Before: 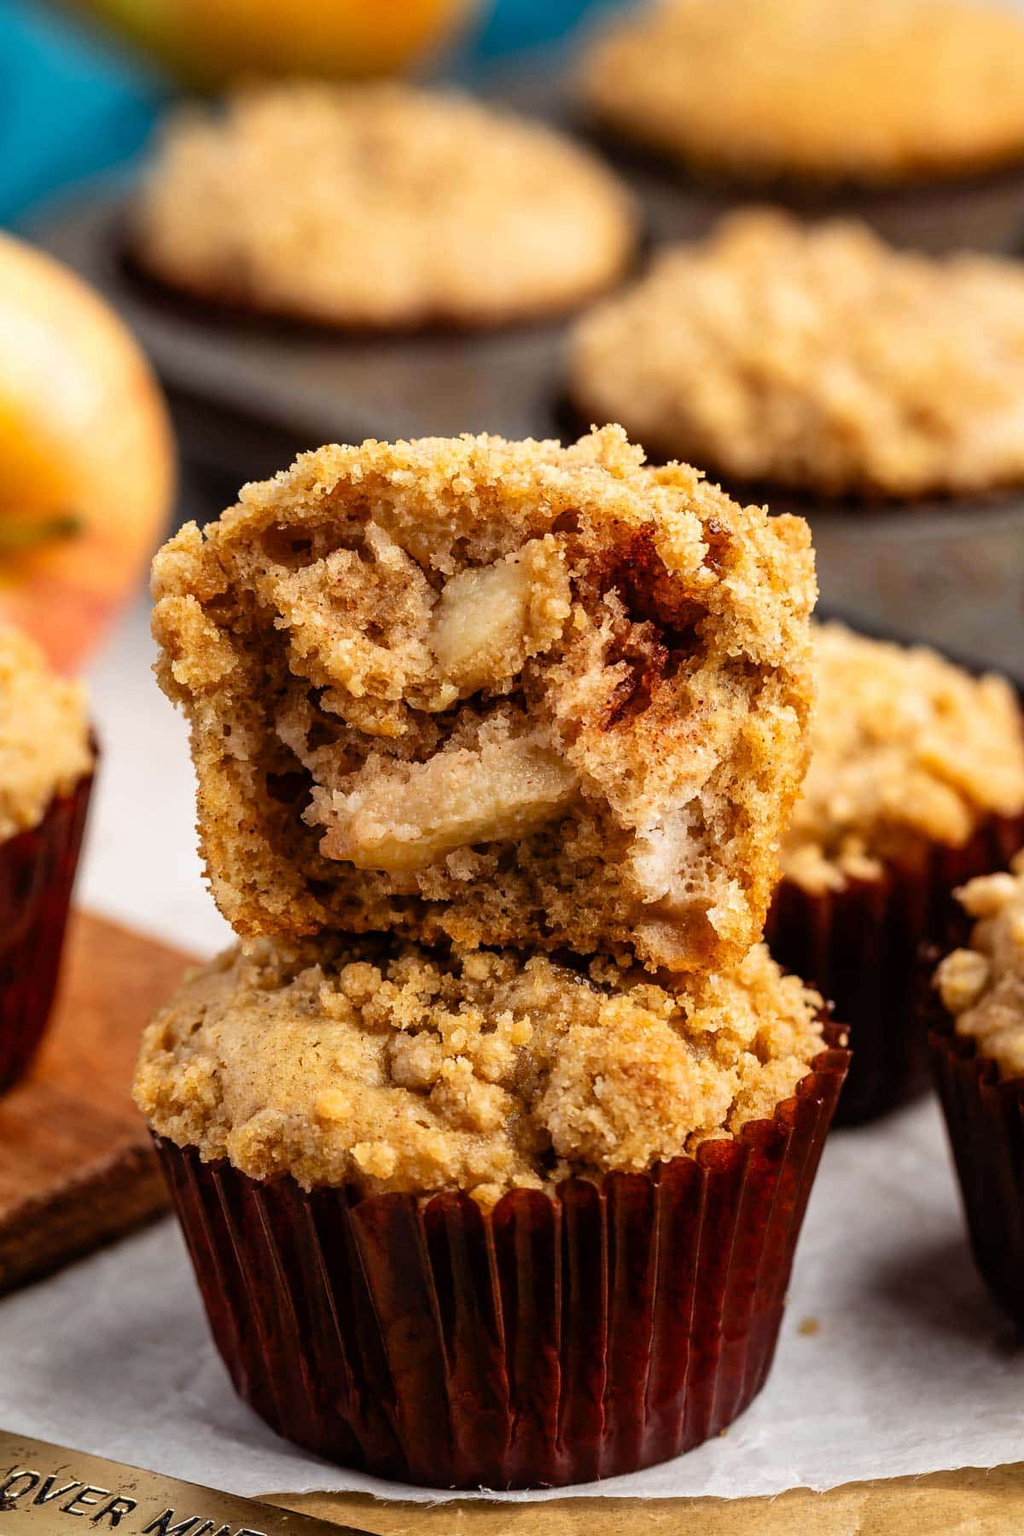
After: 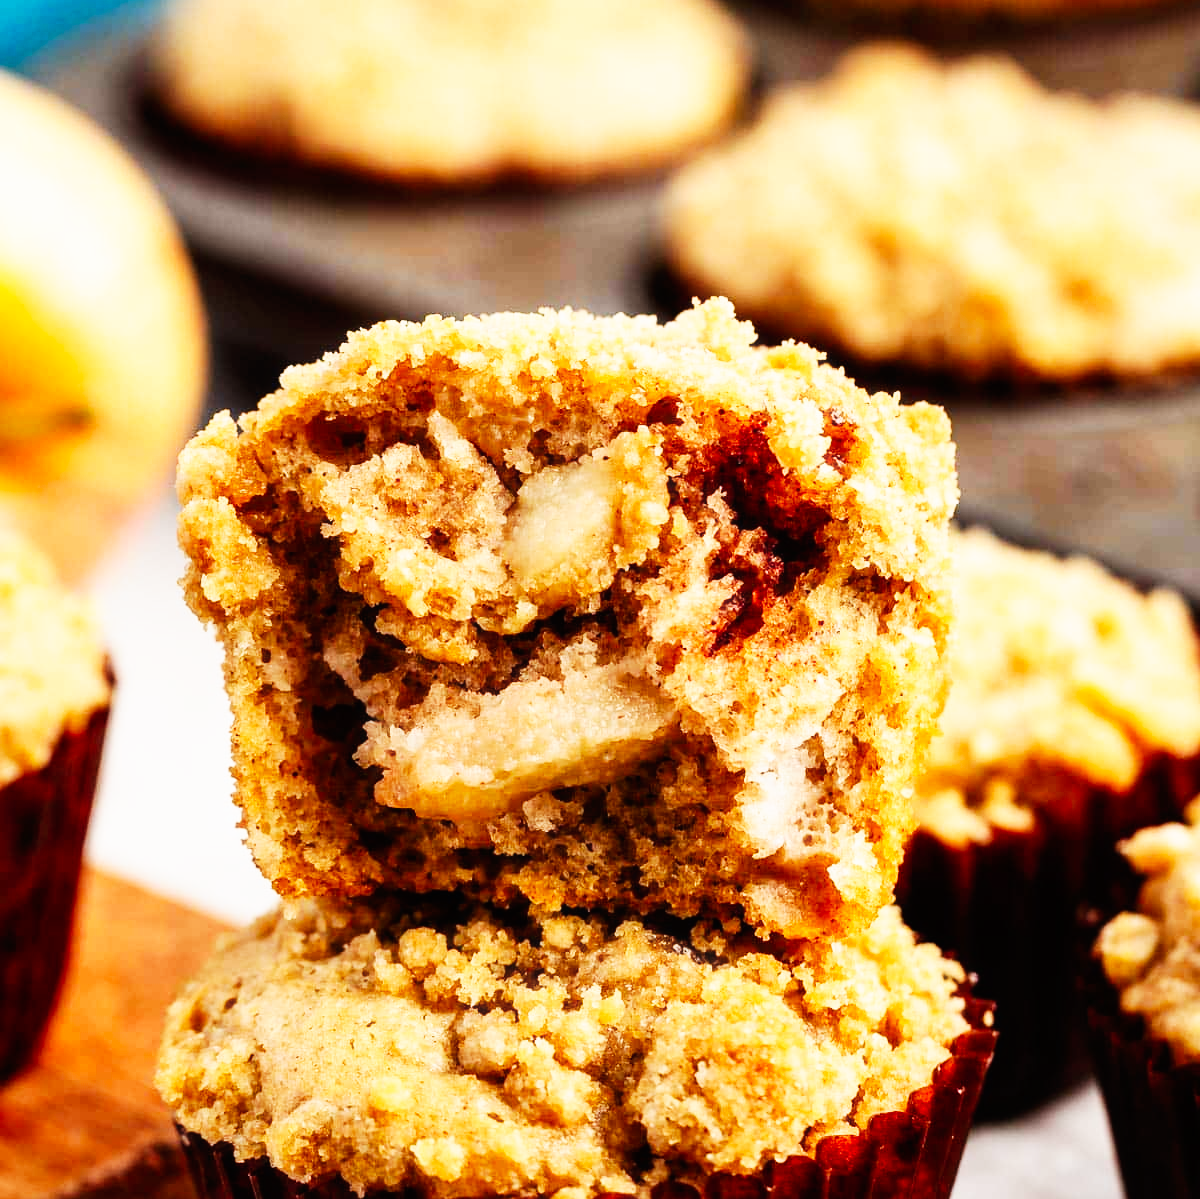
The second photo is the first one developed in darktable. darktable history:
base curve: curves: ch0 [(0, 0) (0.007, 0.004) (0.027, 0.03) (0.046, 0.07) (0.207, 0.54) (0.442, 0.872) (0.673, 0.972) (1, 1)], preserve colors none
color correction: highlights b* 0.061
crop: top 11.139%, bottom 22.223%
exposure: exposure -0.324 EV, compensate highlight preservation false
haze removal: strength -0.098, compatibility mode true, adaptive false
